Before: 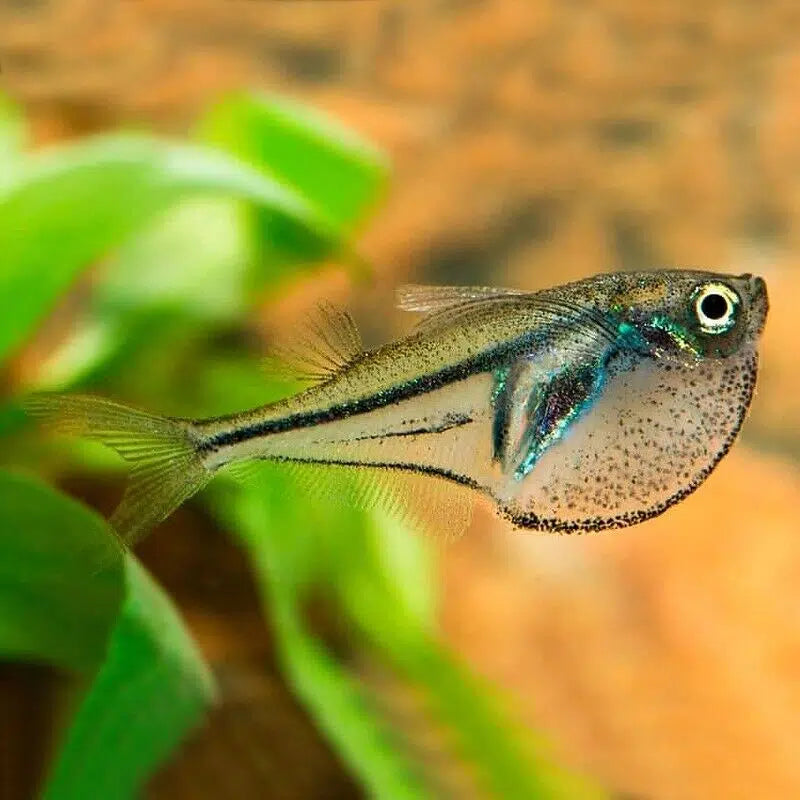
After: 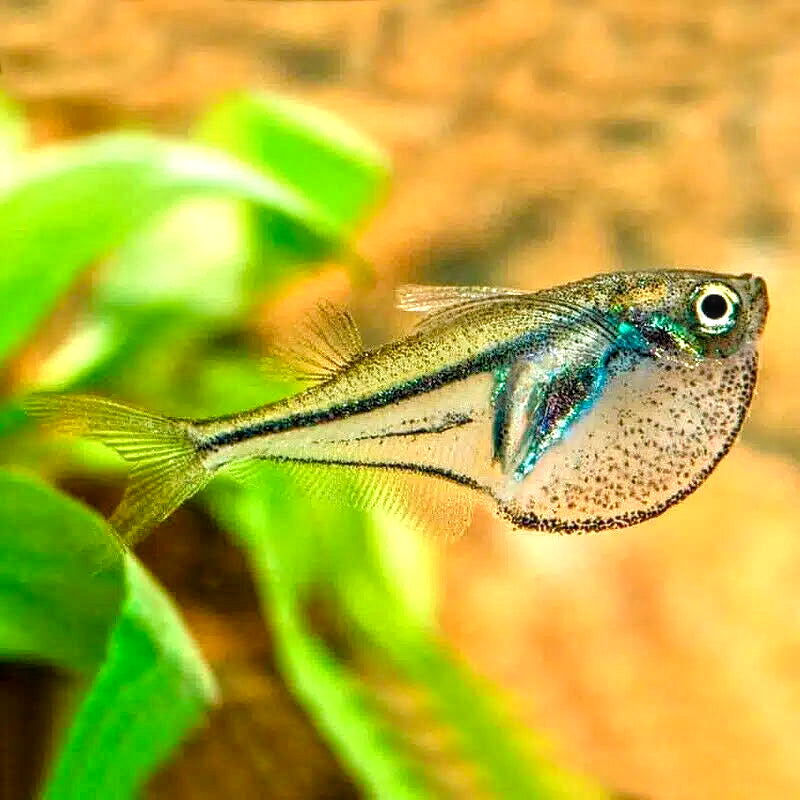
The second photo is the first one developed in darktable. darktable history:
tone equalizer: -7 EV 0.15 EV, -6 EV 0.6 EV, -5 EV 1.15 EV, -4 EV 1.33 EV, -3 EV 1.15 EV, -2 EV 0.6 EV, -1 EV 0.15 EV, mask exposure compensation -0.5 EV
local contrast: detail 130%
color balance rgb: shadows lift › luminance -20%, power › hue 72.24°, highlights gain › luminance 15%, global offset › hue 171.6°, perceptual saturation grading › highlights -15%, perceptual saturation grading › shadows 25%, global vibrance 35%, contrast 10%
